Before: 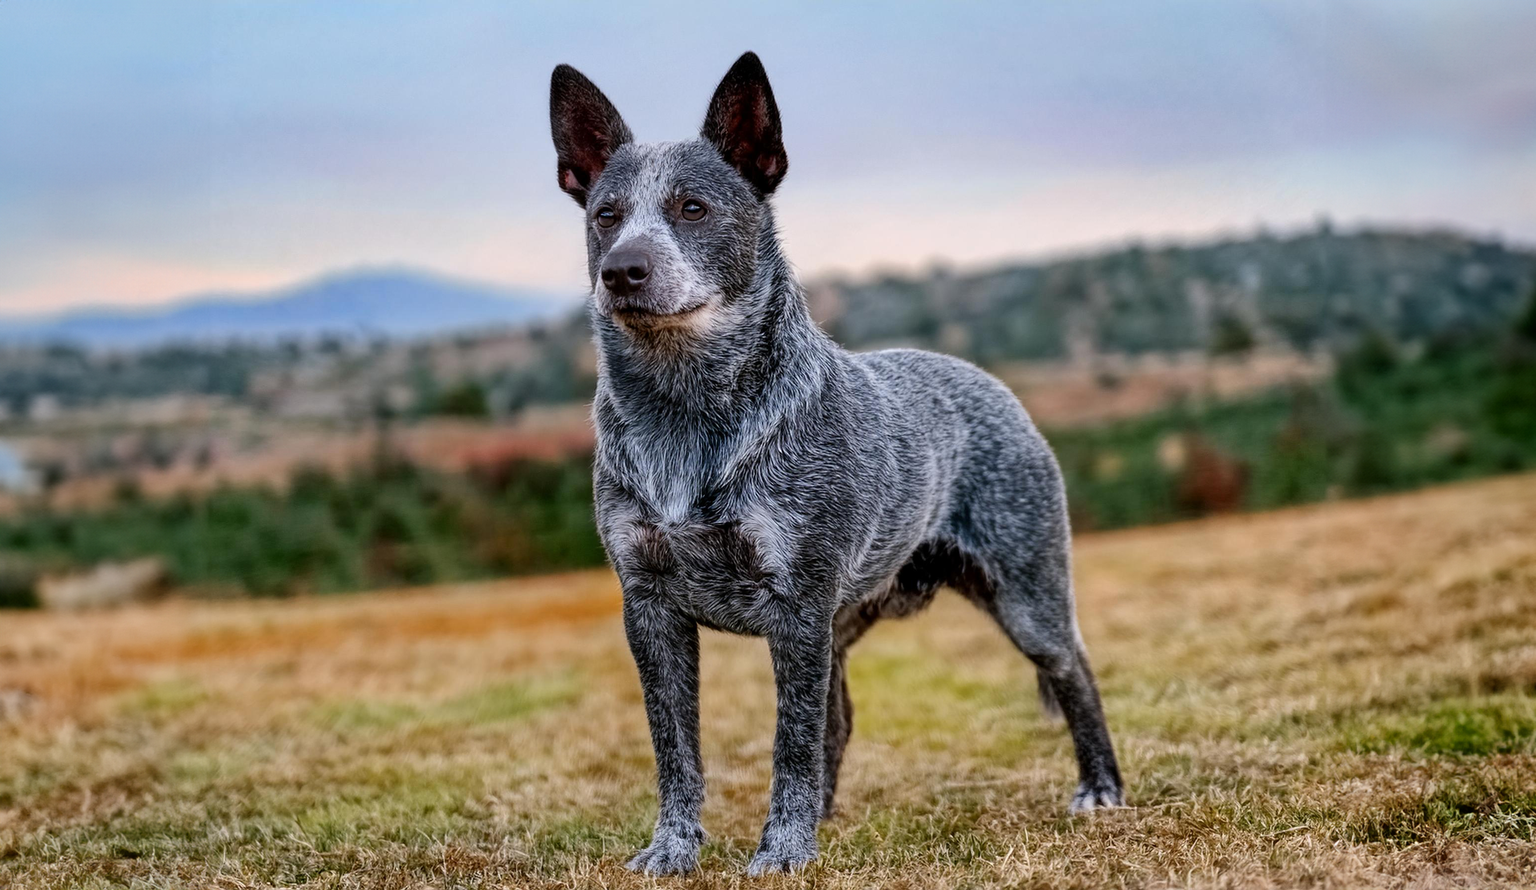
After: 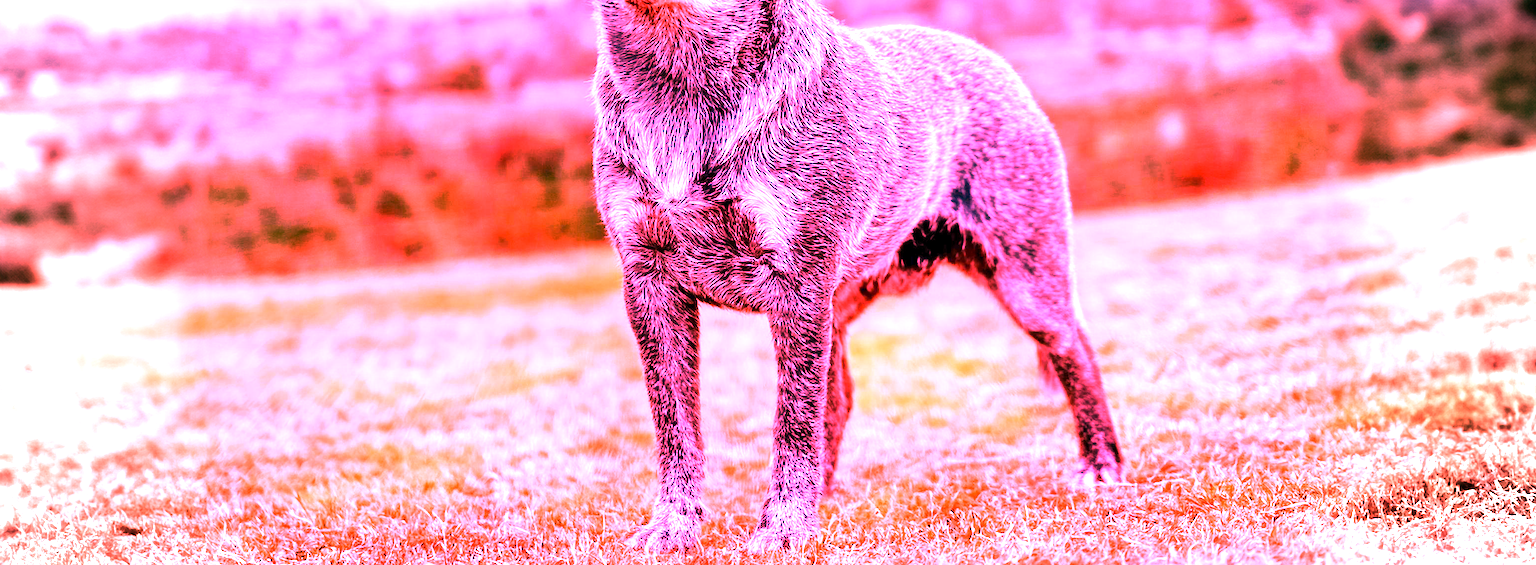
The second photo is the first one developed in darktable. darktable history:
crop and rotate: top 36.435%
white balance: red 4.26, blue 1.802
vignetting: fall-off start 74.49%, fall-off radius 65.9%, brightness -0.628, saturation -0.68
exposure: exposure 1.16 EV, compensate exposure bias true, compensate highlight preservation false
